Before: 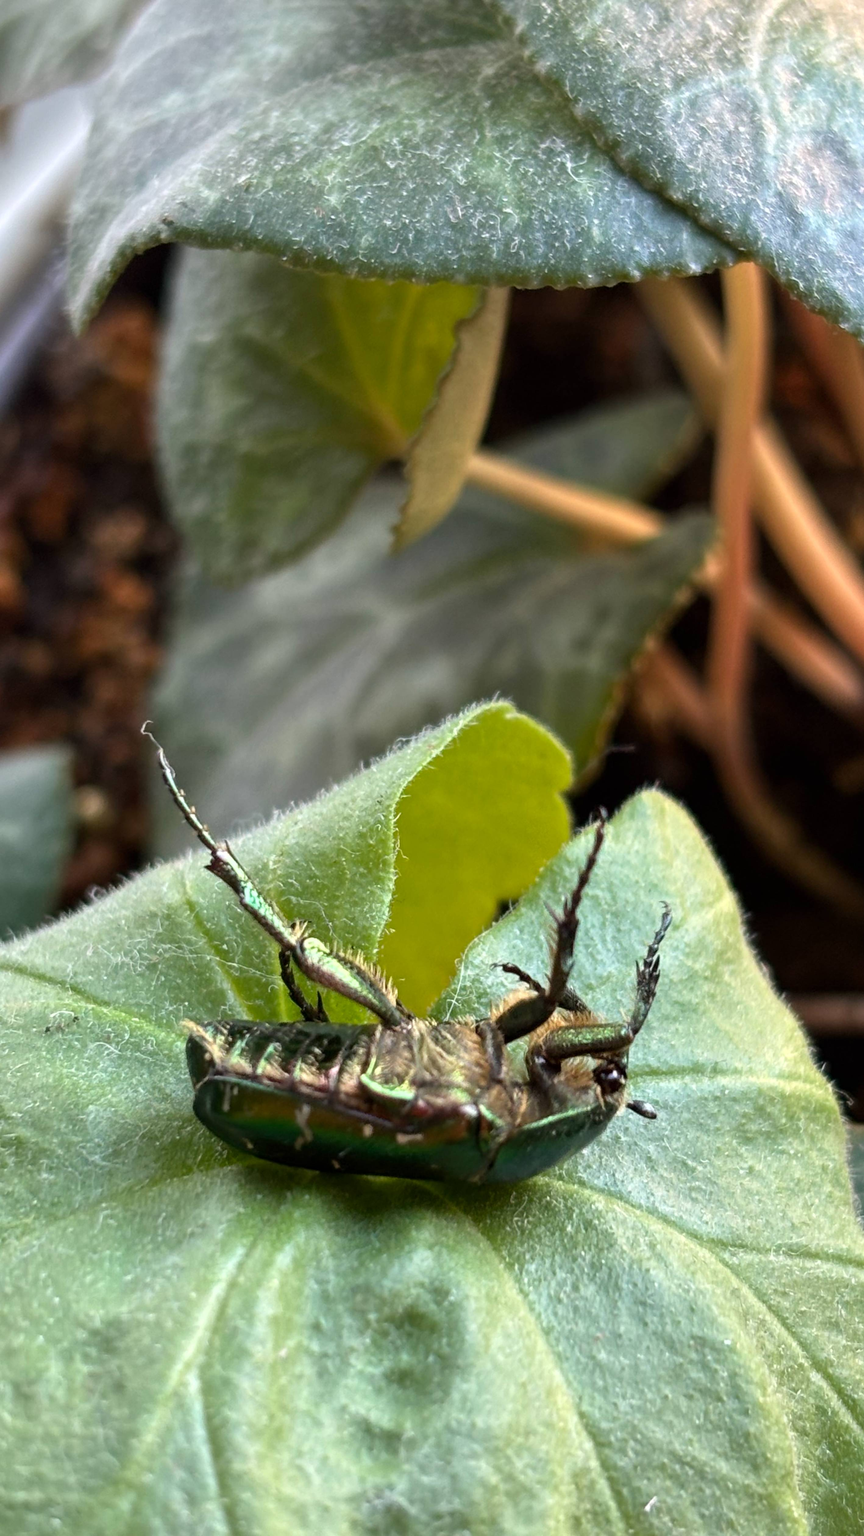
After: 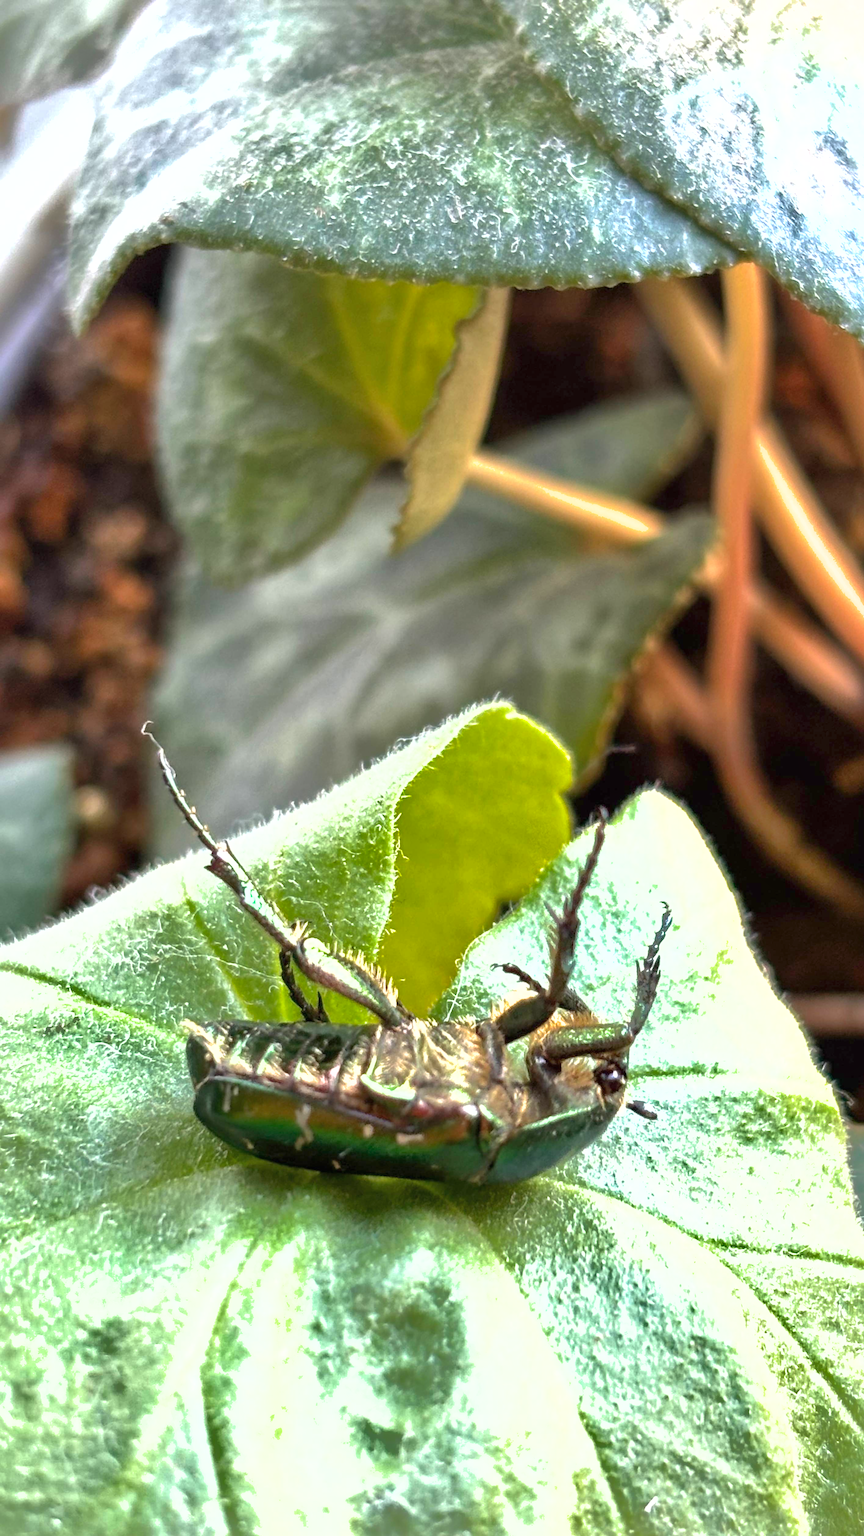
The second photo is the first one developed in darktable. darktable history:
shadows and highlights: highlights -59.77
exposure: black level correction 0, exposure 0.949 EV, compensate exposure bias true, compensate highlight preservation false
